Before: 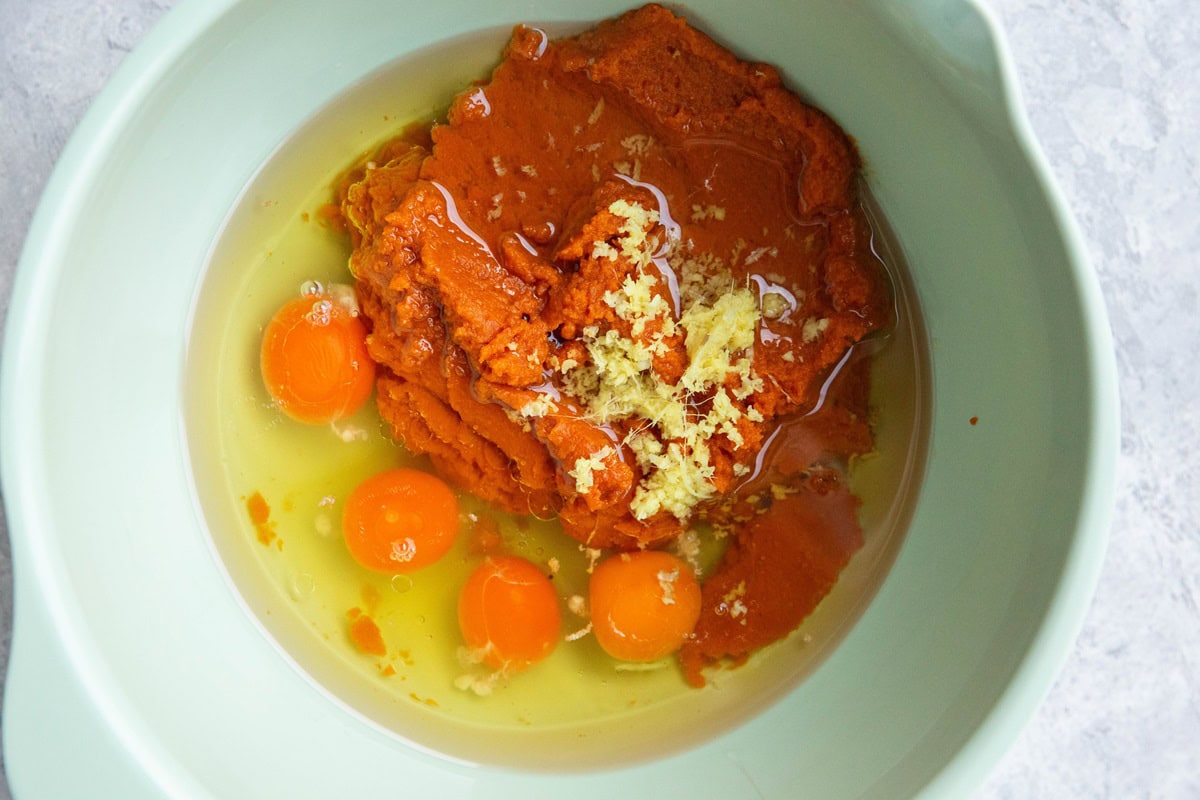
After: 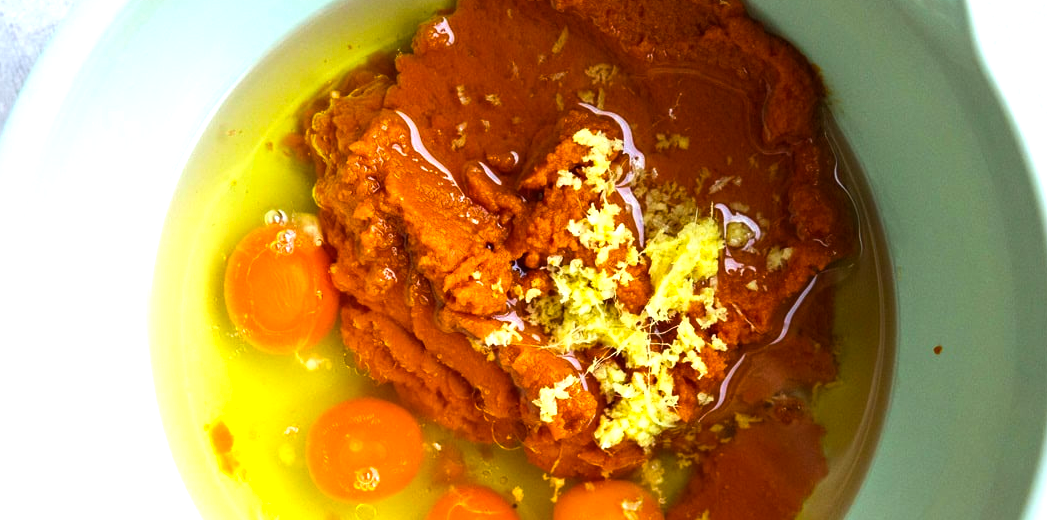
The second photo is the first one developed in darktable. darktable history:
color balance rgb: power › hue 308.29°, highlights gain › luminance 16.919%, highlights gain › chroma 2.867%, highlights gain › hue 259.15°, linear chroma grading › global chroma 23.087%, perceptual saturation grading › global saturation 3.965%, perceptual brilliance grading › global brilliance 14.45%, perceptual brilliance grading › shadows -34.818%
crop: left 3.031%, top 8.959%, right 9.679%, bottom 25.994%
